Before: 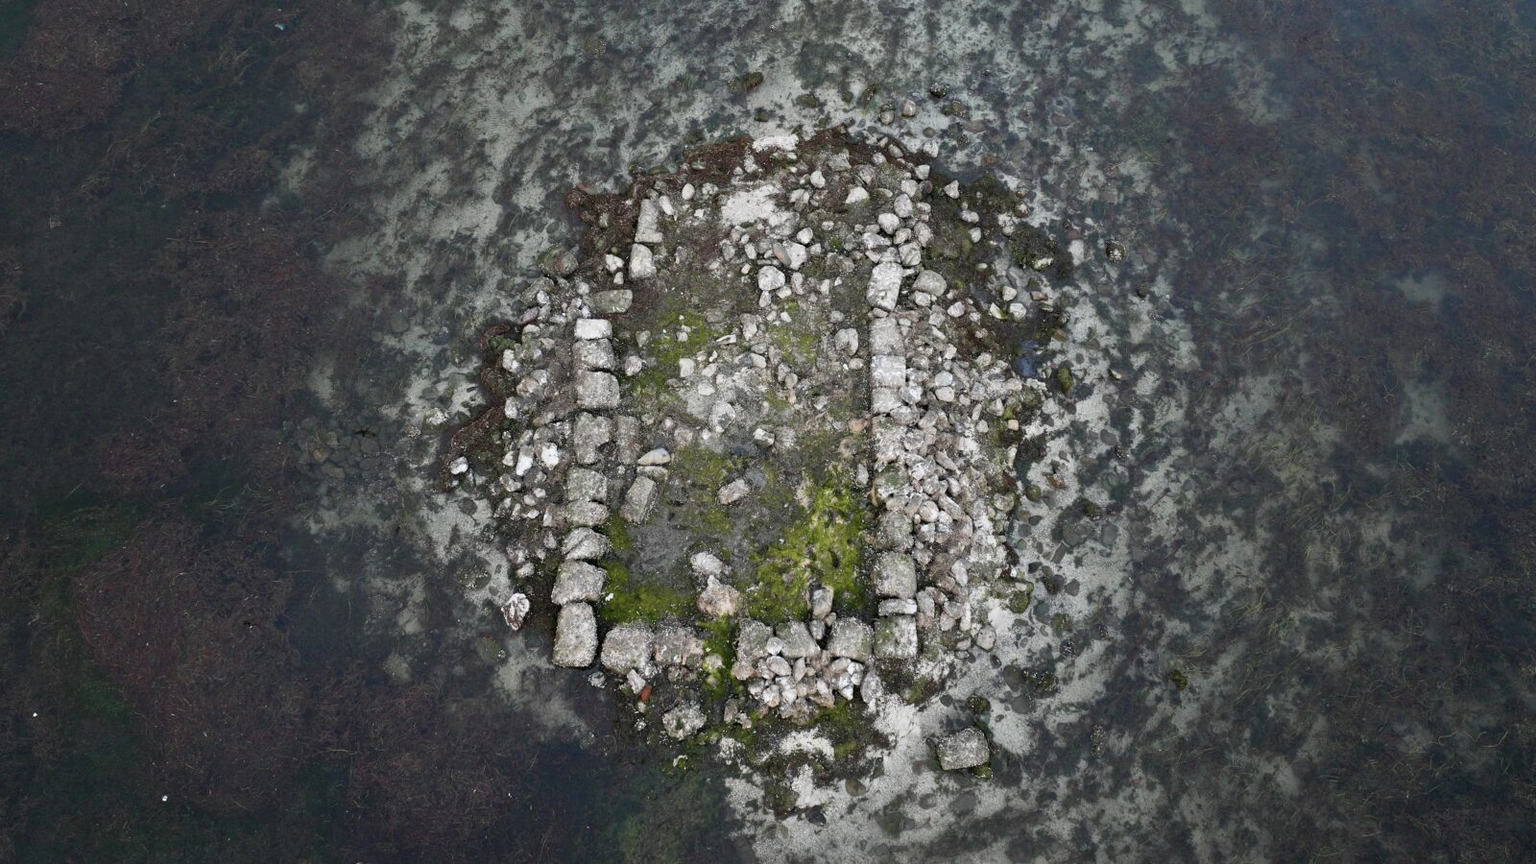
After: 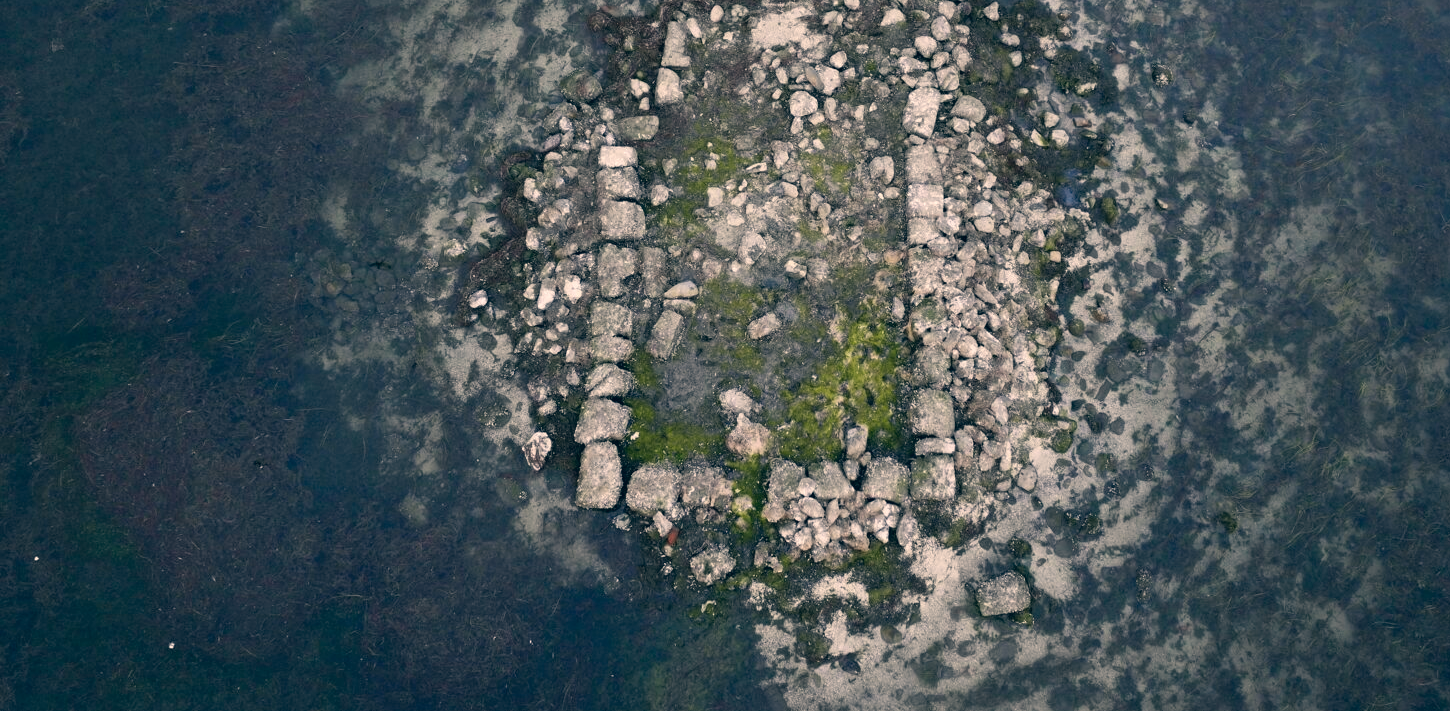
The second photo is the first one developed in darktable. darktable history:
crop: top 20.761%, right 9.361%, bottom 0.214%
tone equalizer: edges refinement/feathering 500, mask exposure compensation -1.57 EV, preserve details no
color correction: highlights a* 10.34, highlights b* 14.62, shadows a* -9.8, shadows b* -14.8
